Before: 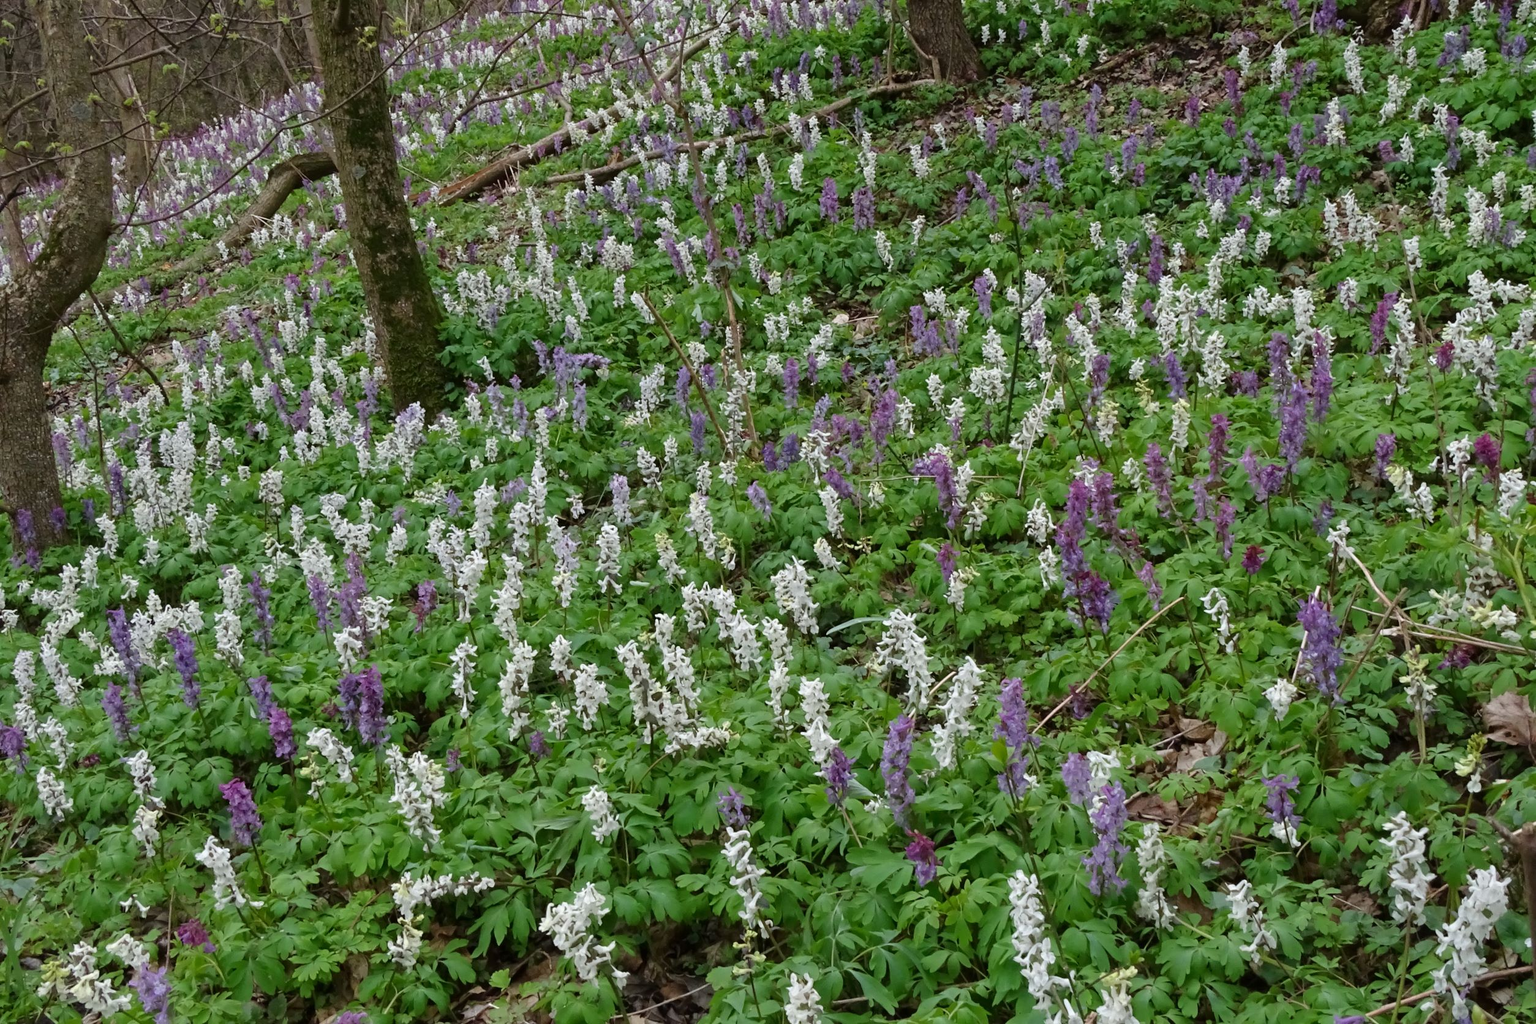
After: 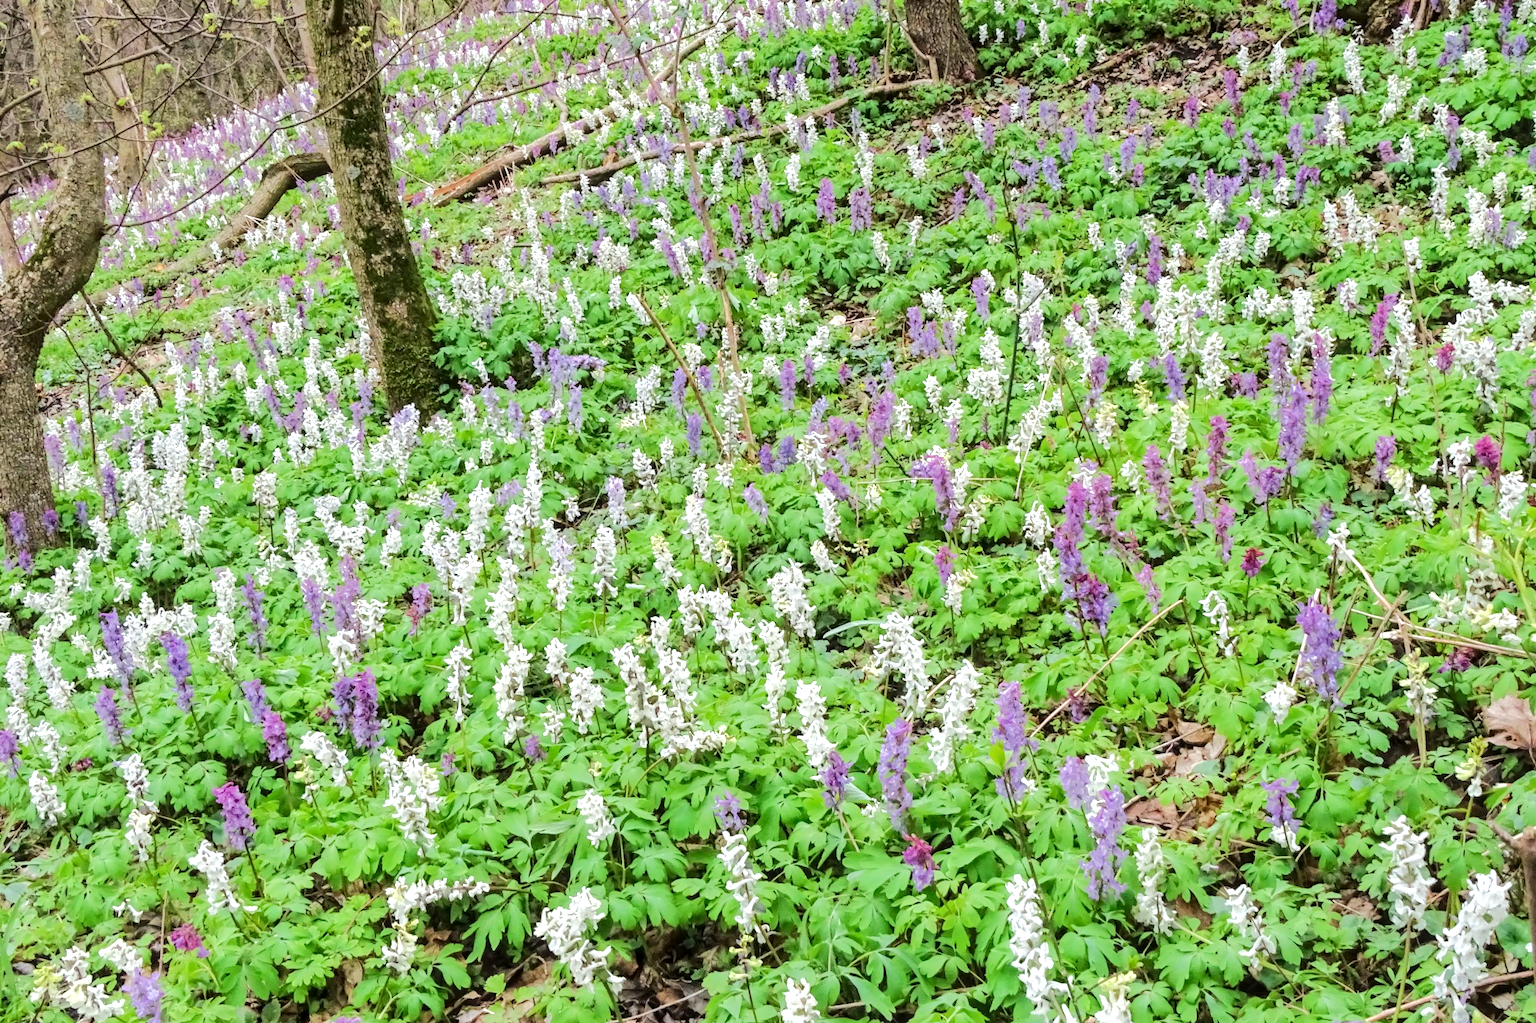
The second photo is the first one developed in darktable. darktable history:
crop and rotate: left 0.541%, top 0.178%, bottom 0.365%
tone equalizer: -7 EV 0.154 EV, -6 EV 0.629 EV, -5 EV 1.12 EV, -4 EV 1.37 EV, -3 EV 1.16 EV, -2 EV 0.6 EV, -1 EV 0.162 EV, edges refinement/feathering 500, mask exposure compensation -1.24 EV, preserve details no
local contrast: on, module defaults
exposure: exposure 0.645 EV, compensate highlight preservation false
